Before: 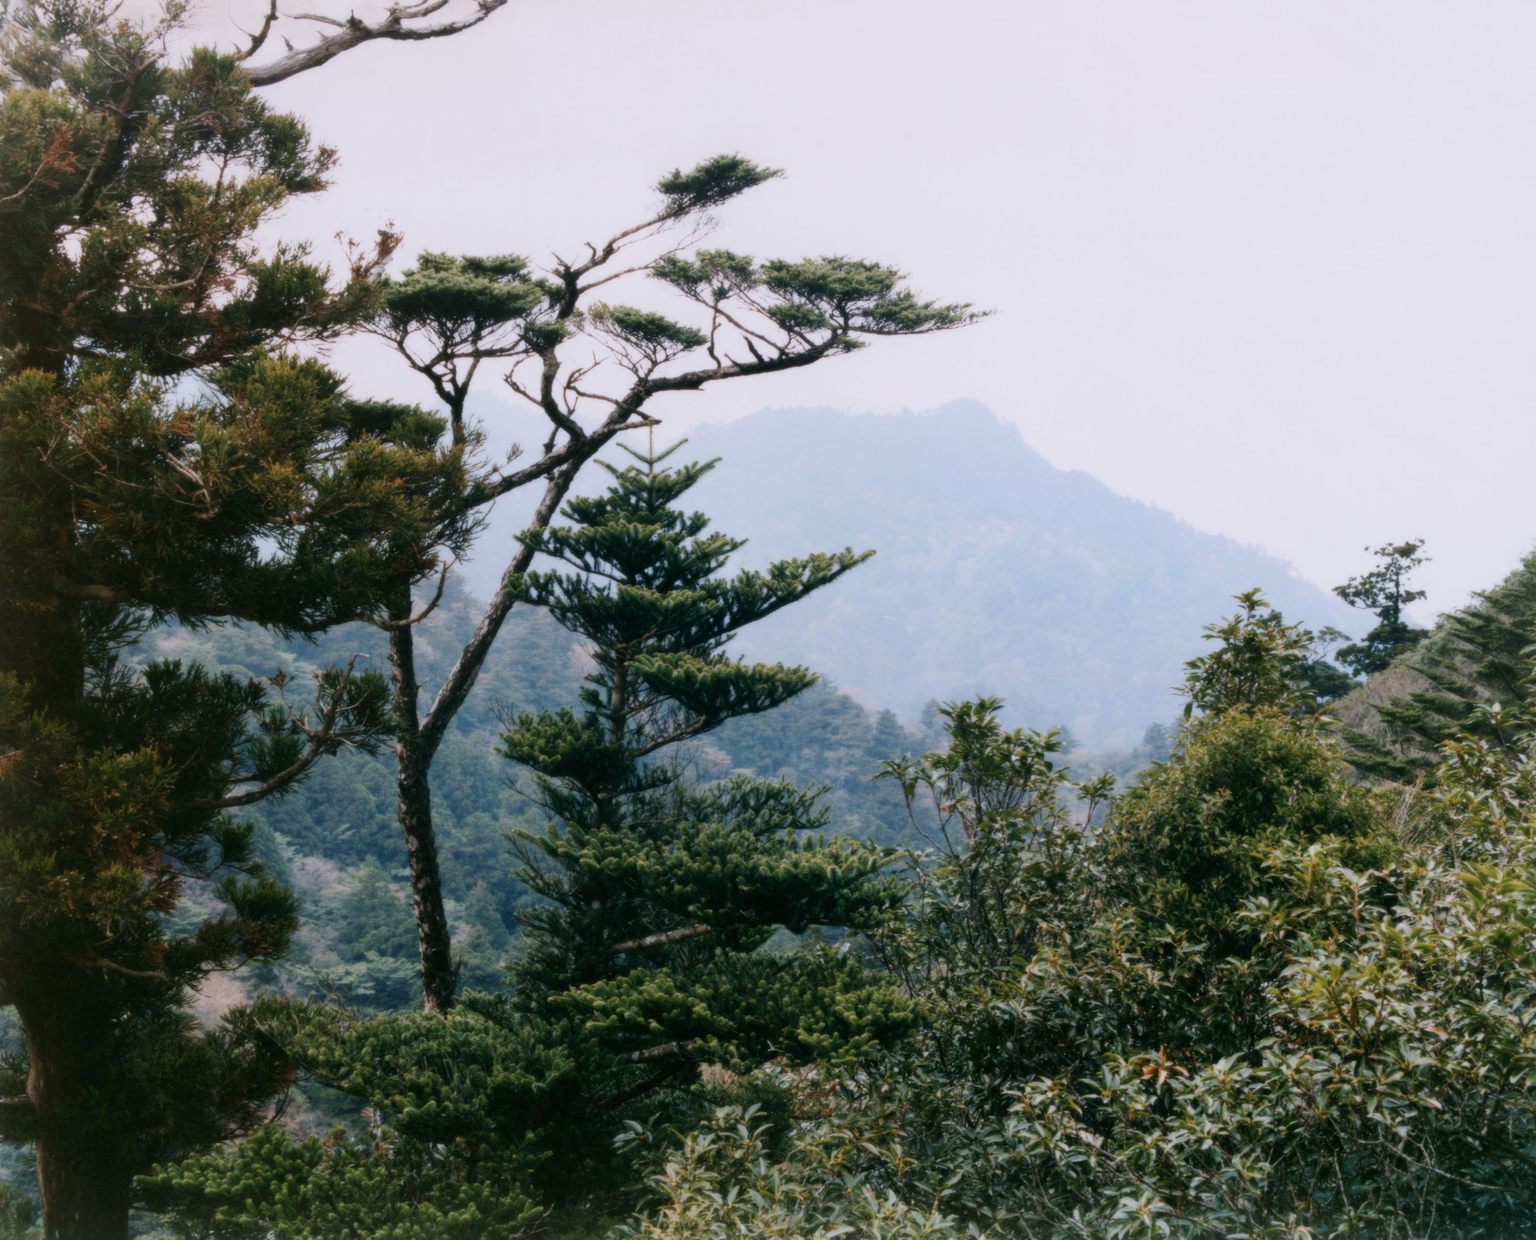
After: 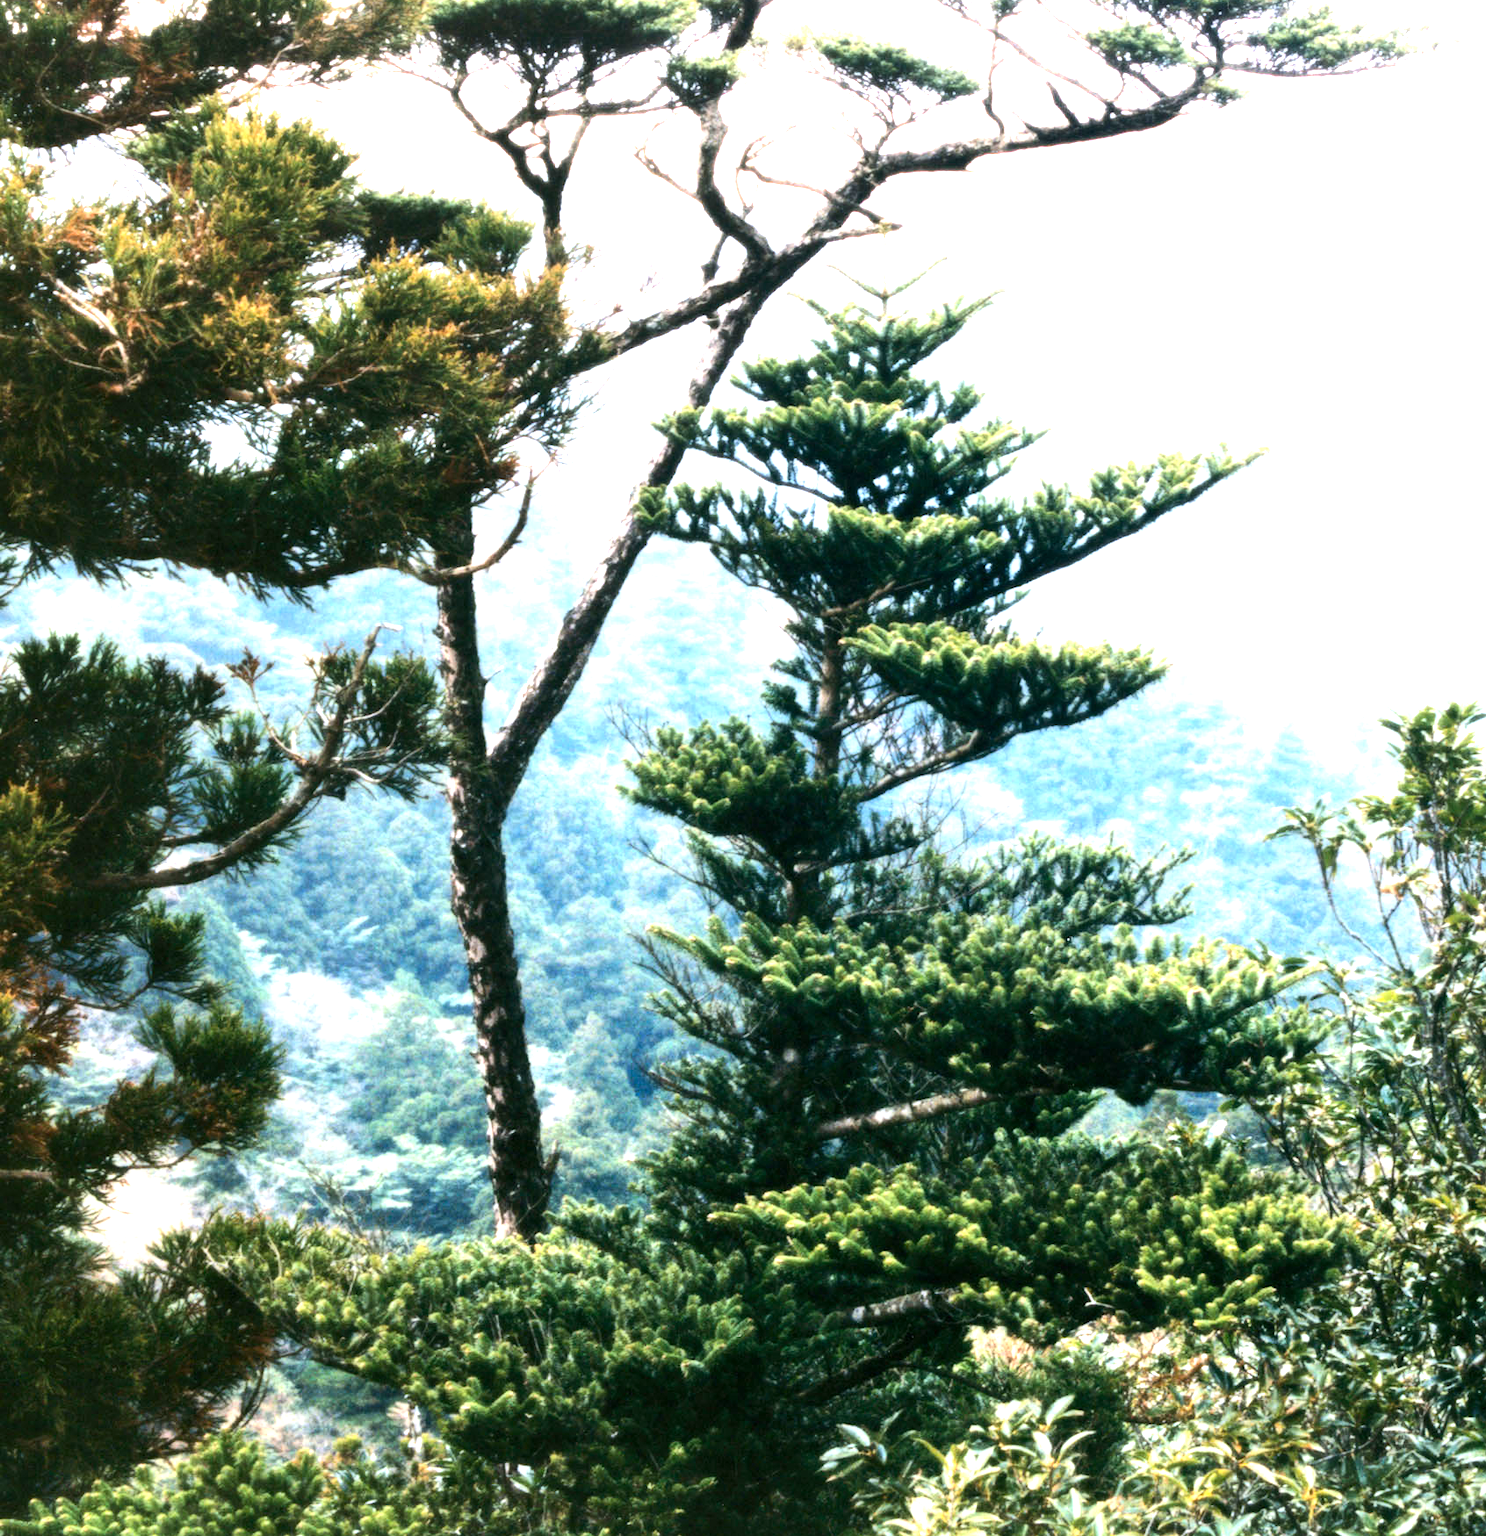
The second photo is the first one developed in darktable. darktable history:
contrast brightness saturation: contrast 0.101, brightness 0.04, saturation 0.089
crop: left 8.804%, top 23.389%, right 34.747%, bottom 4.358%
exposure: black level correction 0.001, exposure 1.8 EV, compensate highlight preservation false
tone equalizer: -8 EV -0.755 EV, -7 EV -0.69 EV, -6 EV -0.588 EV, -5 EV -0.402 EV, -3 EV 0.371 EV, -2 EV 0.6 EV, -1 EV 0.695 EV, +0 EV 0.752 EV, edges refinement/feathering 500, mask exposure compensation -1.57 EV, preserve details no
